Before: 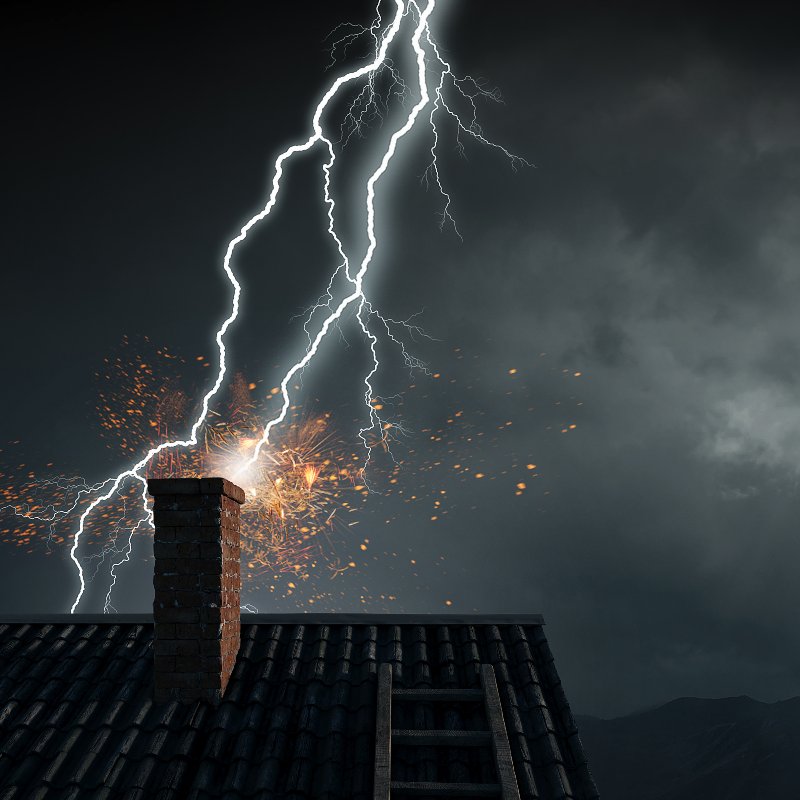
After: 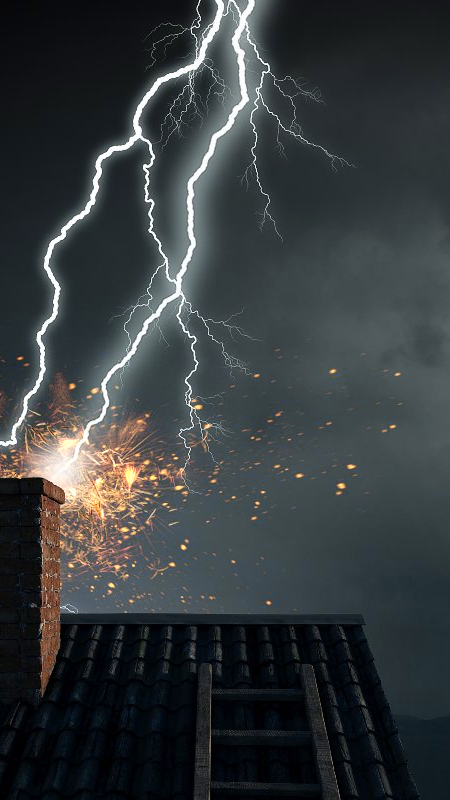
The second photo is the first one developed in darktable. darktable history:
crop and rotate: left 22.516%, right 21.234%
color zones: curves: ch0 [(0.099, 0.624) (0.257, 0.596) (0.384, 0.376) (0.529, 0.492) (0.697, 0.564) (0.768, 0.532) (0.908, 0.644)]; ch1 [(0.112, 0.564) (0.254, 0.612) (0.432, 0.676) (0.592, 0.456) (0.743, 0.684) (0.888, 0.536)]; ch2 [(0.25, 0.5) (0.469, 0.36) (0.75, 0.5)]
